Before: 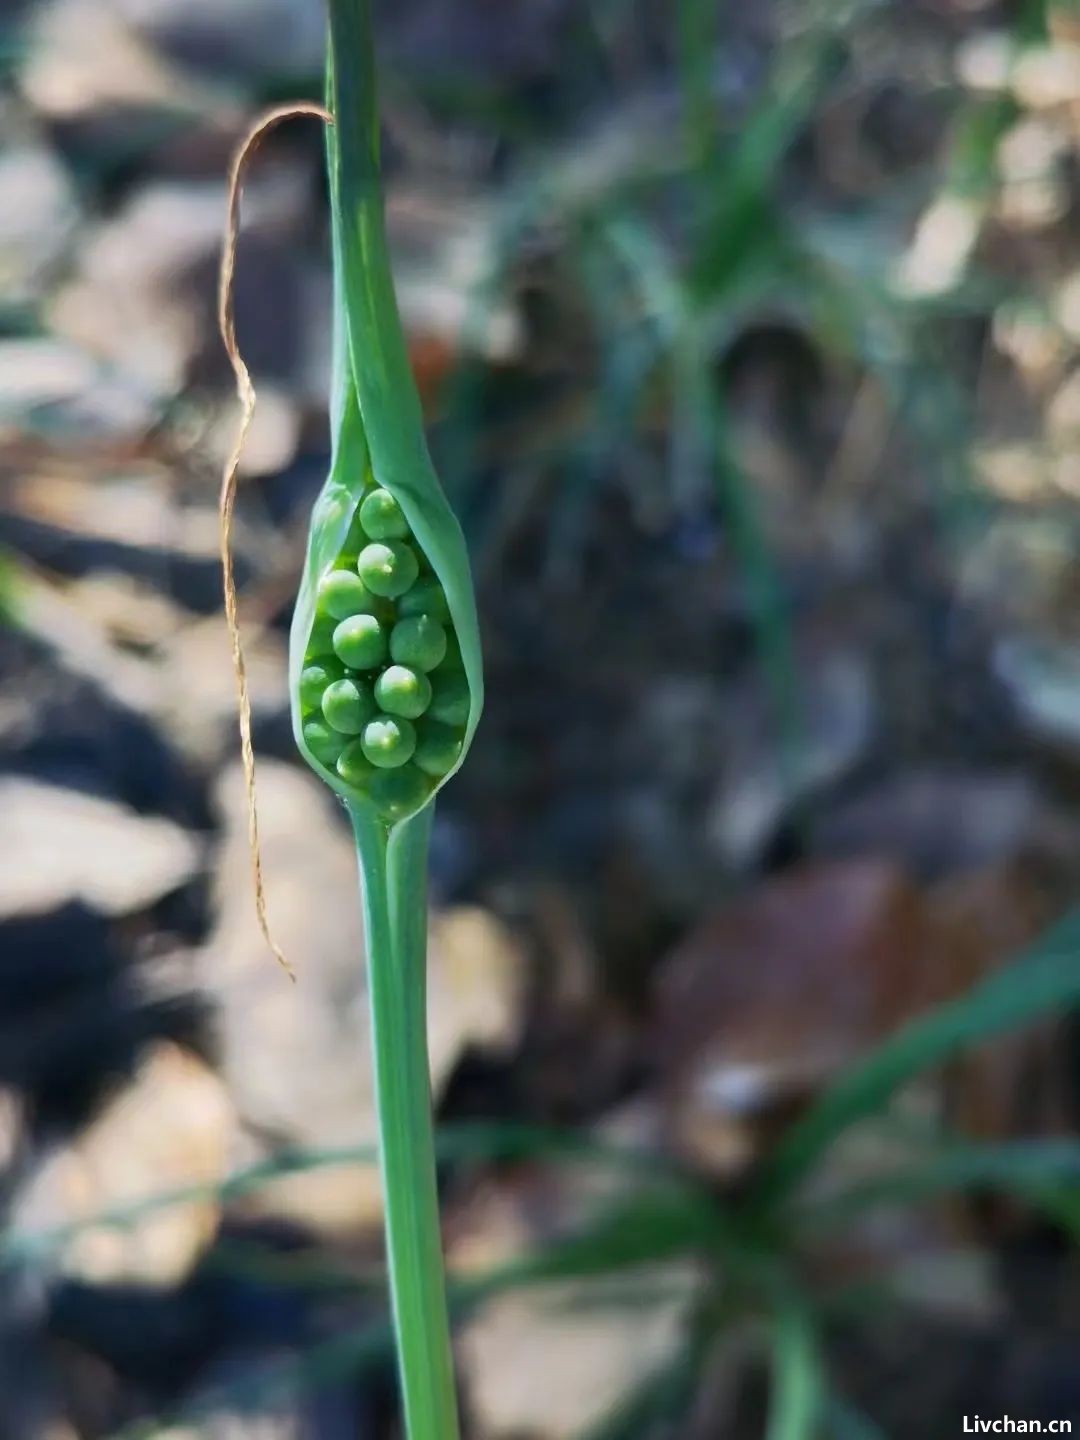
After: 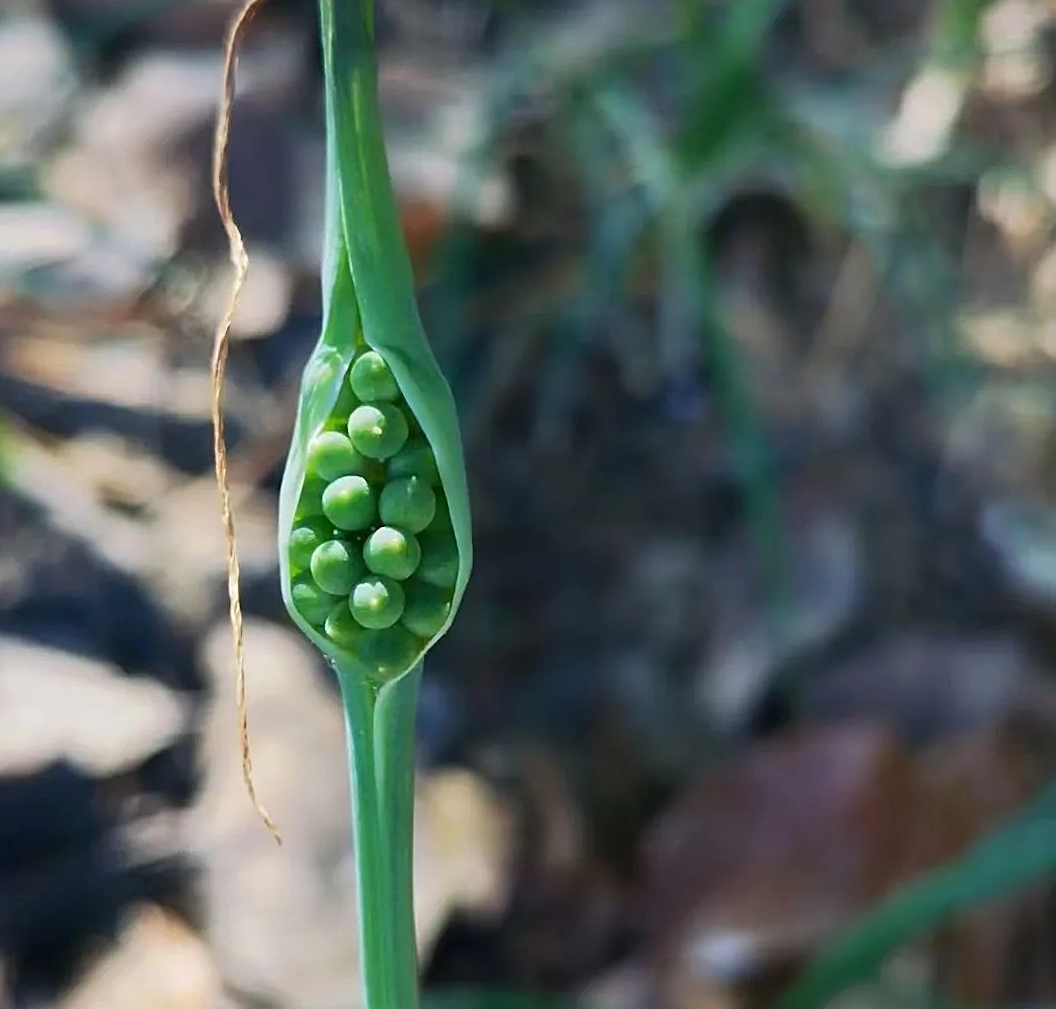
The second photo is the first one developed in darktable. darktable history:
sharpen: on, module defaults
crop and rotate: top 8.293%, bottom 20.996%
rotate and perspective: rotation 0.226°, lens shift (vertical) -0.042, crop left 0.023, crop right 0.982, crop top 0.006, crop bottom 0.994
